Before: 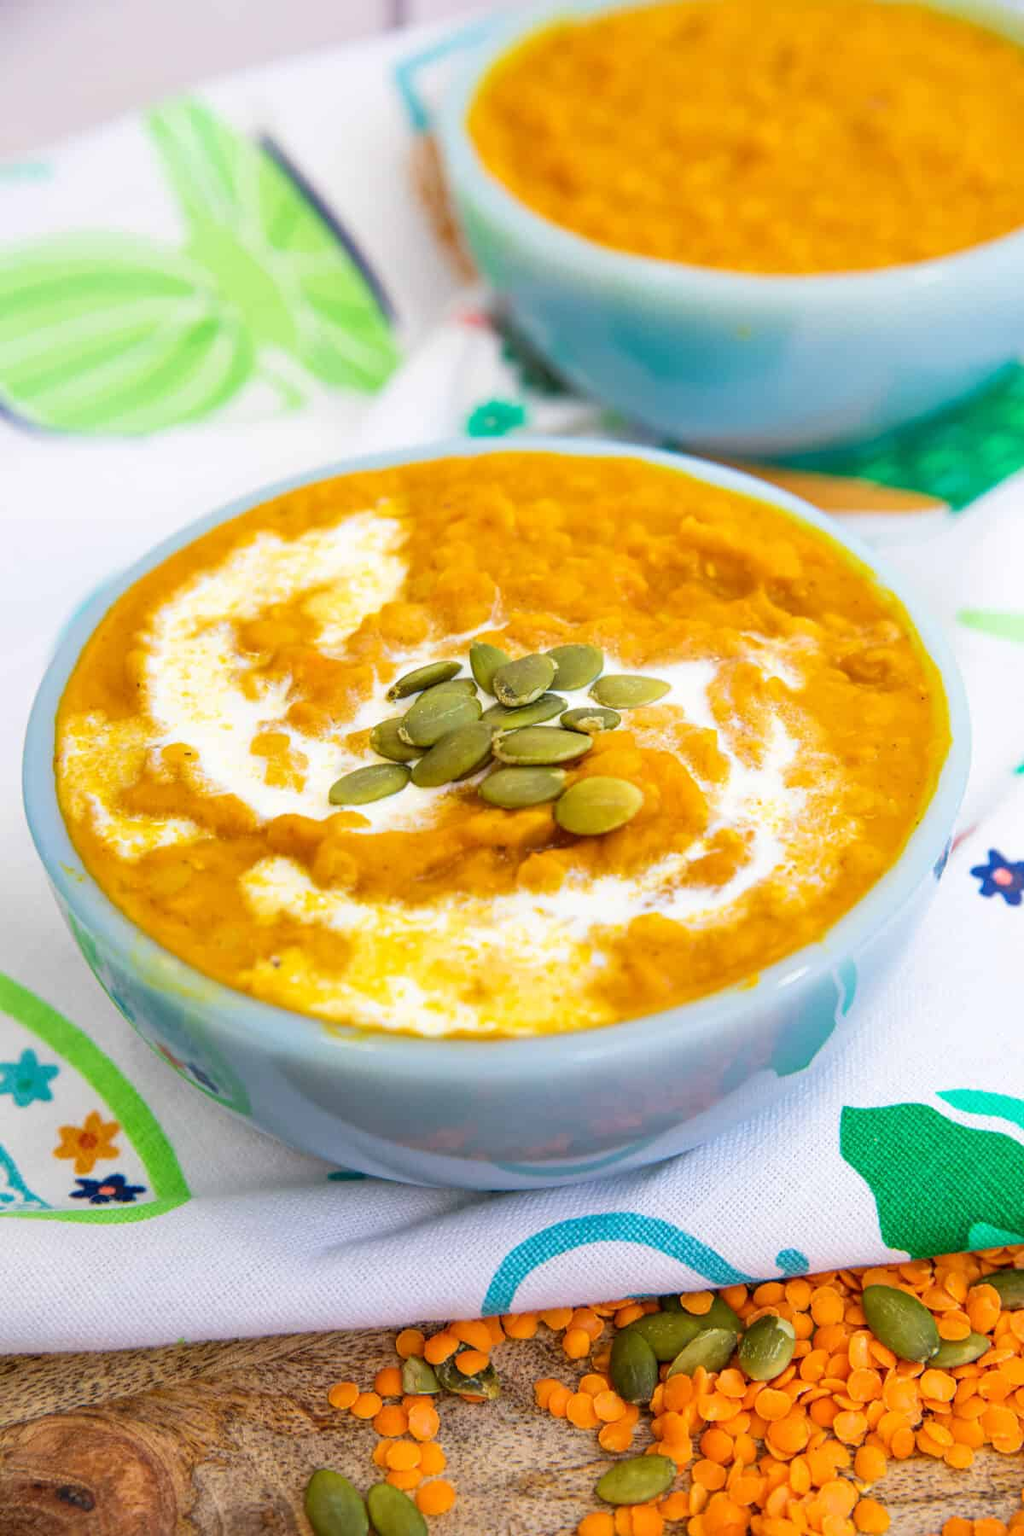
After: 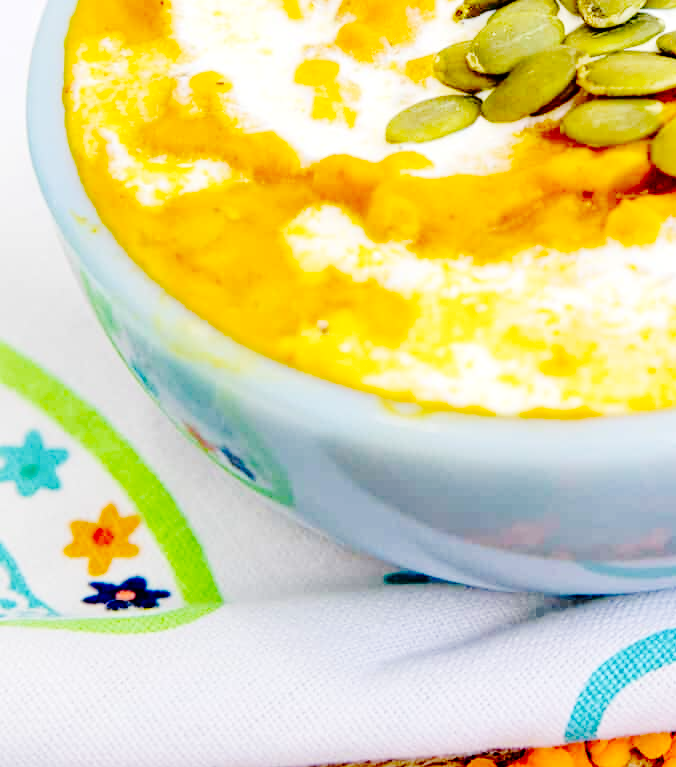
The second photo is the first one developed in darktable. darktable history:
crop: top 44.483%, right 43.593%, bottom 12.892%
base curve: curves: ch0 [(0, 0) (0.036, 0.01) (0.123, 0.254) (0.258, 0.504) (0.507, 0.748) (1, 1)], preserve colors none
white balance: red 1, blue 1
exposure: black level correction 0.007, exposure 0.093 EV, compensate highlight preservation false
